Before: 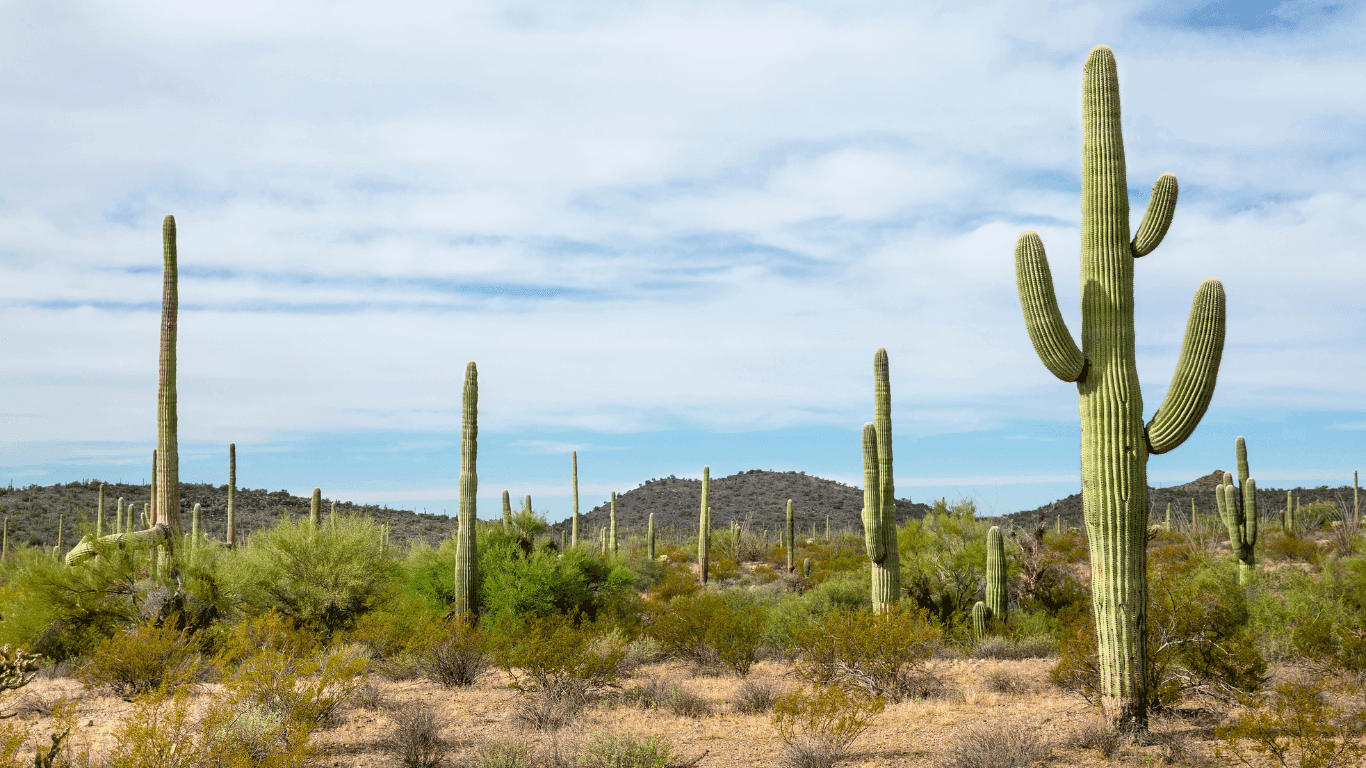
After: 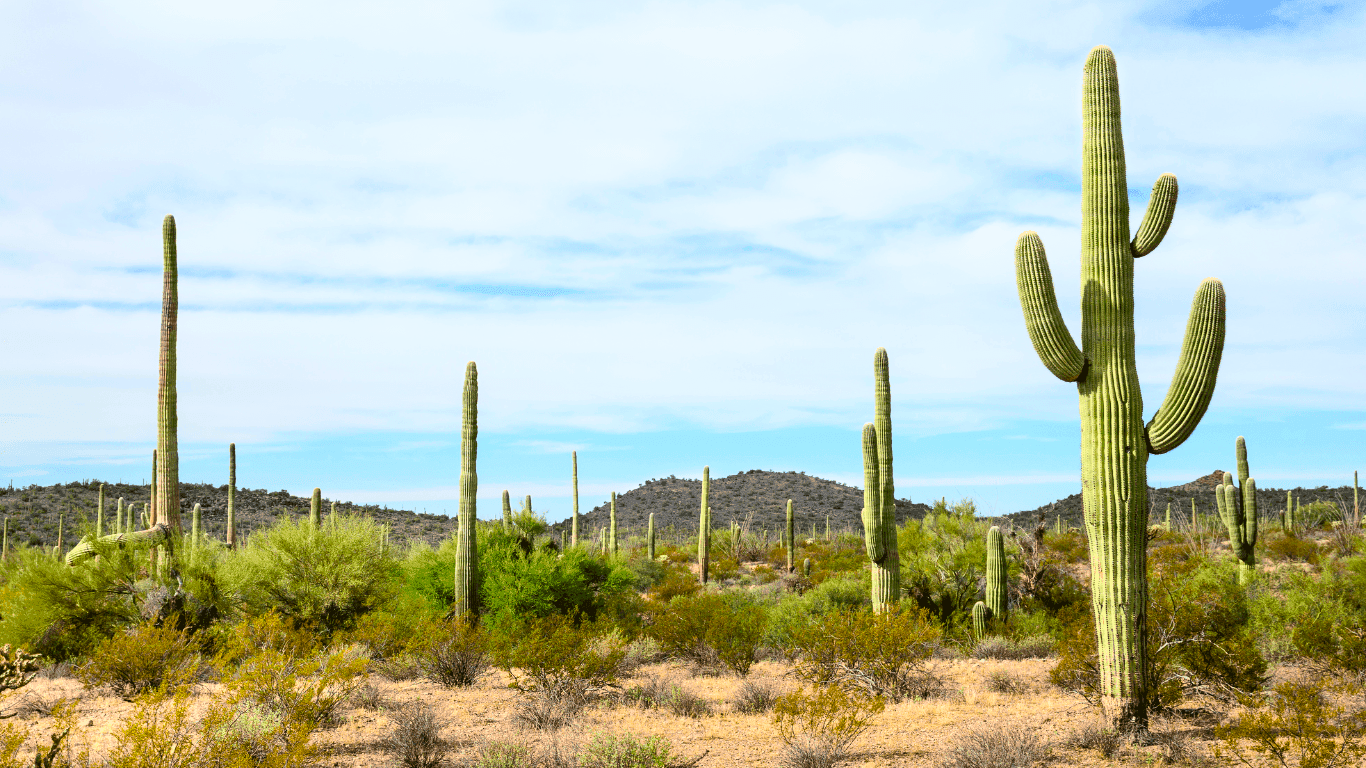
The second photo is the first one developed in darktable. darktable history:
contrast brightness saturation: contrast 0.232, brightness 0.102, saturation 0.292
